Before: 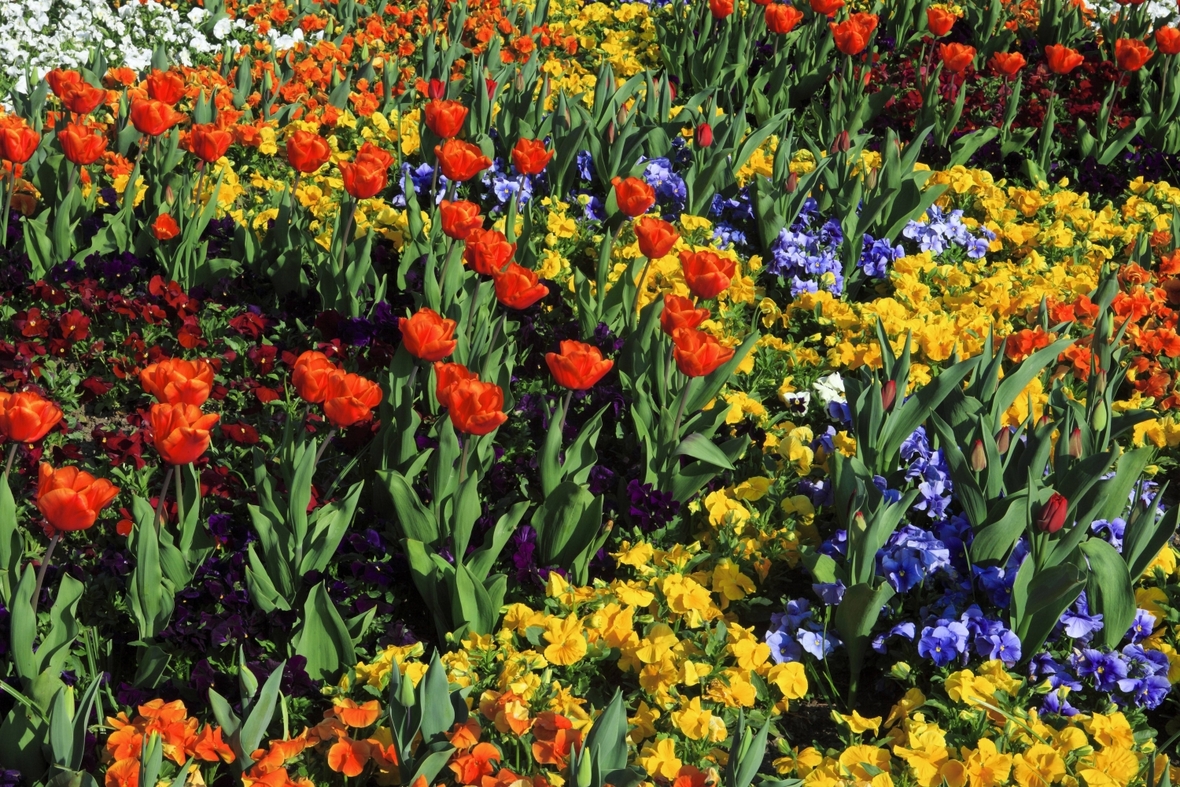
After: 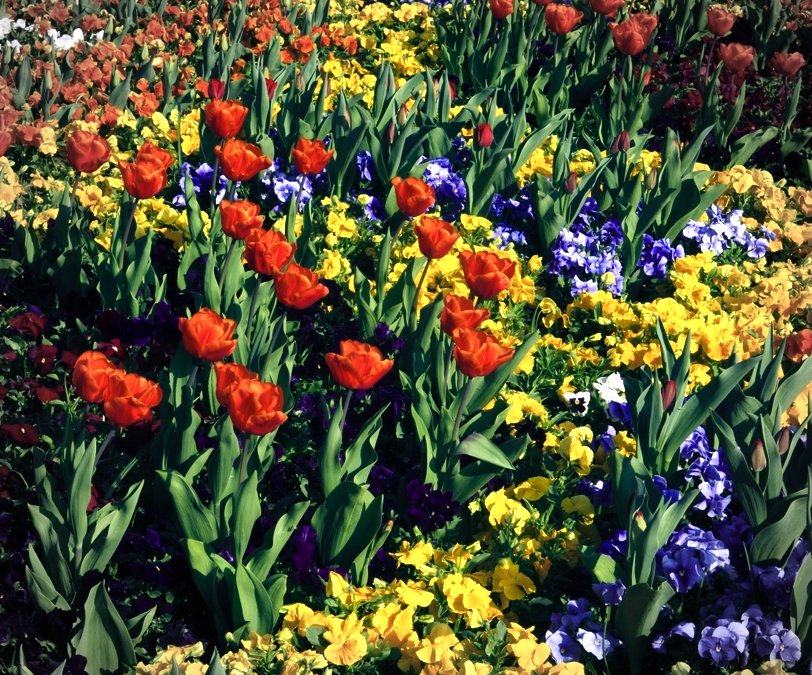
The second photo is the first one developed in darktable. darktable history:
color balance rgb: shadows lift › luminance -40.992%, shadows lift › chroma 13.938%, shadows lift › hue 261.48°, highlights gain › chroma 1.478%, highlights gain › hue 309.07°, perceptual saturation grading › global saturation 0.452%, perceptual saturation grading › highlights -19.803%, perceptual saturation grading › shadows 20.23%, perceptual brilliance grading › global brilliance 21.651%, perceptual brilliance grading › shadows -35.343%, global vibrance 20%
crop: left 18.709%, right 12.049%, bottom 14.167%
vignetting: fall-off start 75.59%, width/height ratio 1.076
